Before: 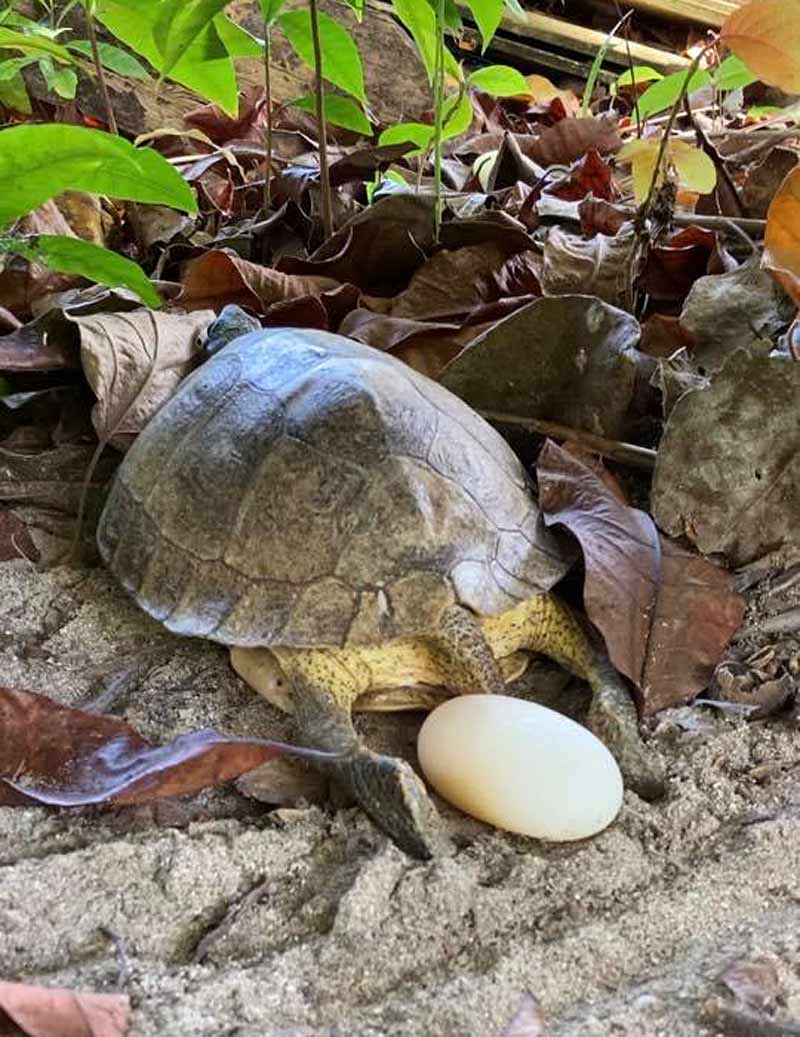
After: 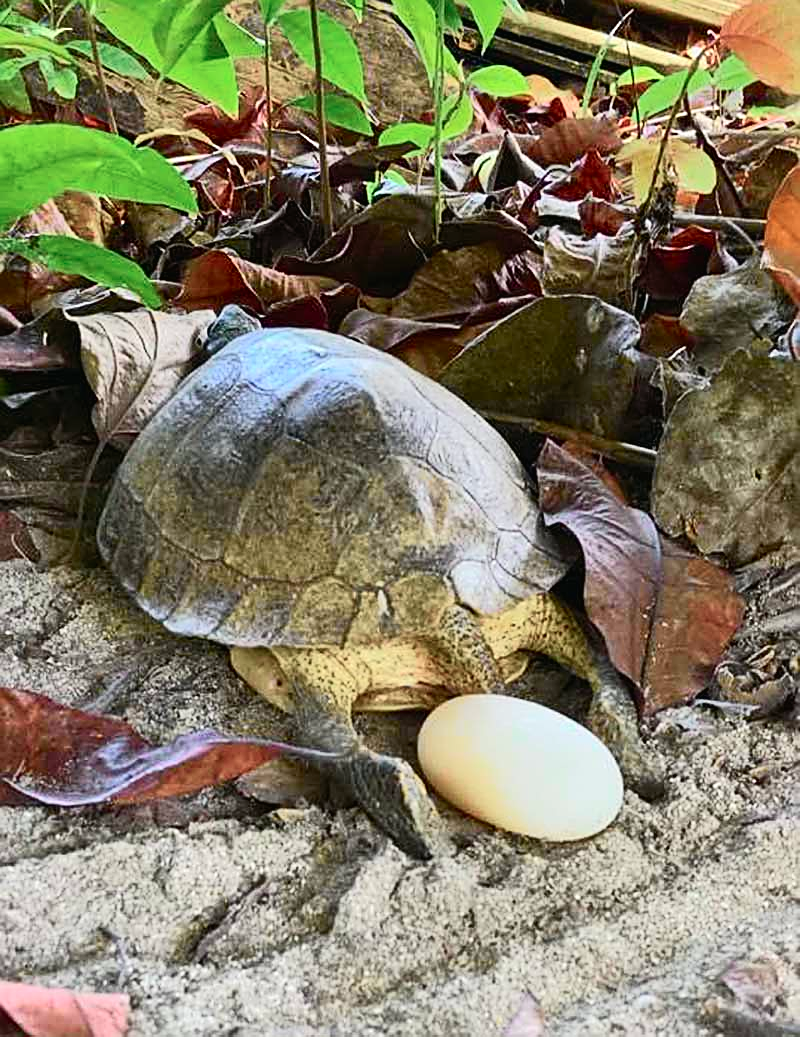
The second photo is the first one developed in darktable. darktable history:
rotate and perspective: automatic cropping off
tone curve: curves: ch0 [(0, 0.013) (0.104, 0.103) (0.258, 0.267) (0.448, 0.487) (0.709, 0.794) (0.895, 0.915) (0.994, 0.971)]; ch1 [(0, 0) (0.335, 0.298) (0.446, 0.413) (0.488, 0.484) (0.515, 0.508) (0.584, 0.623) (0.635, 0.661) (1, 1)]; ch2 [(0, 0) (0.314, 0.306) (0.436, 0.447) (0.502, 0.503) (0.538, 0.541) (0.568, 0.603) (0.641, 0.635) (0.717, 0.701) (1, 1)], color space Lab, independent channels, preserve colors none
sharpen: on, module defaults
